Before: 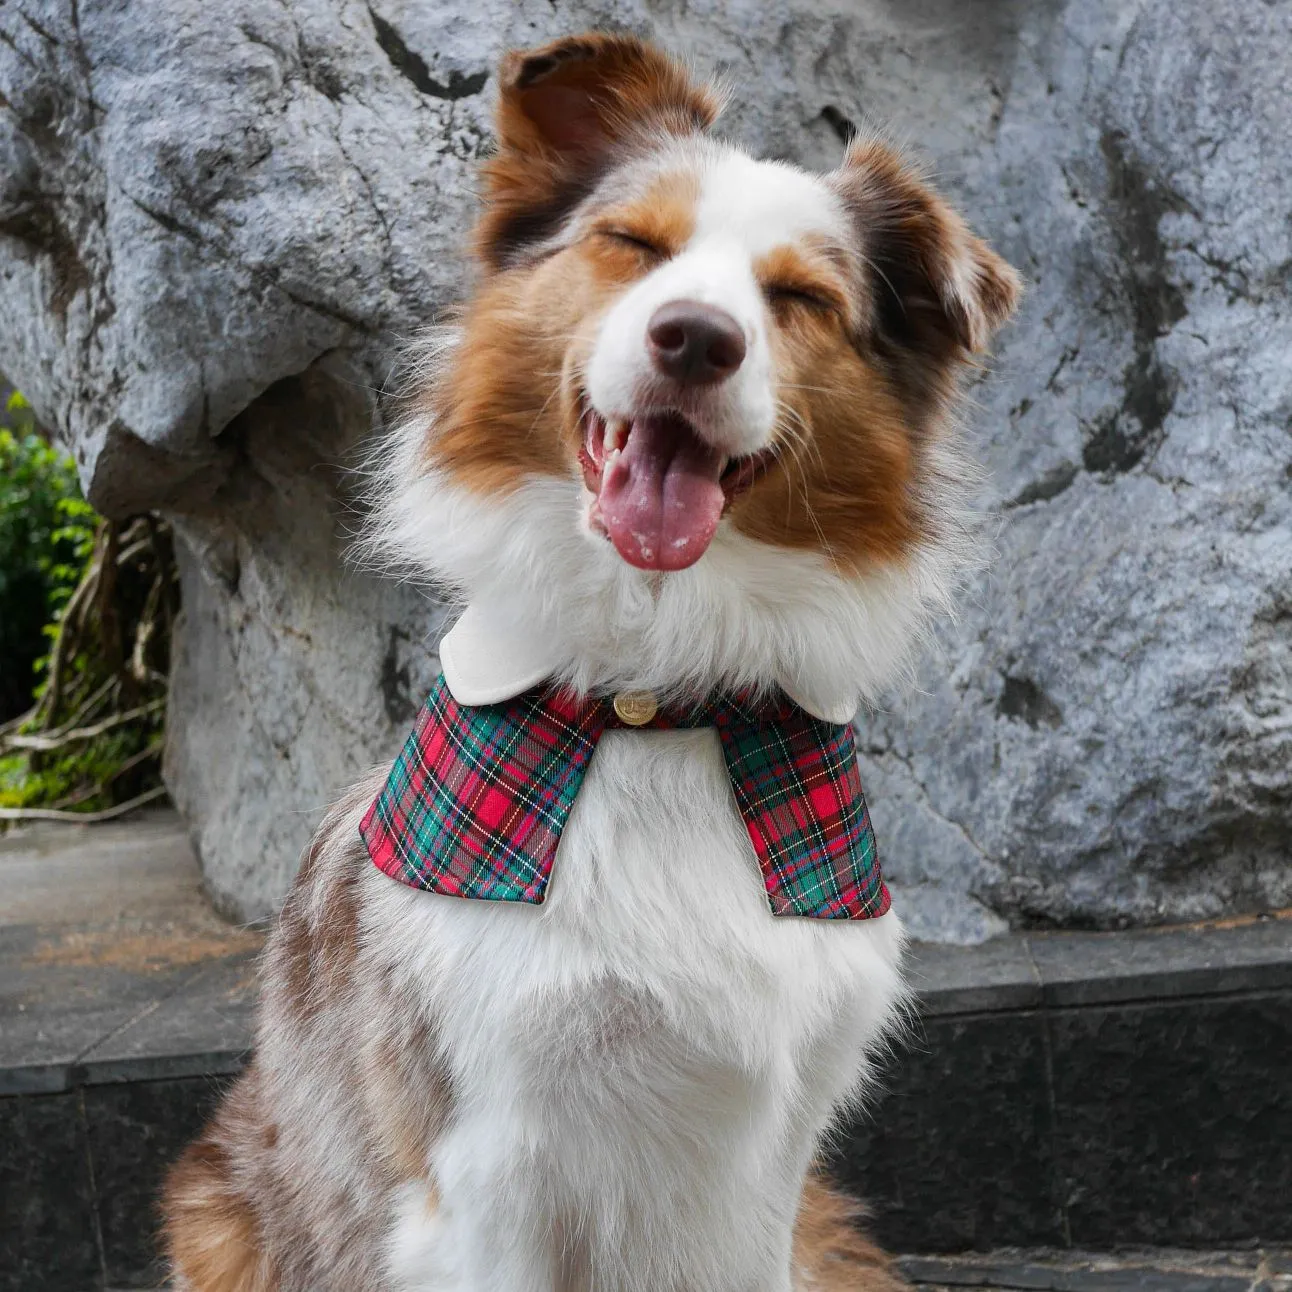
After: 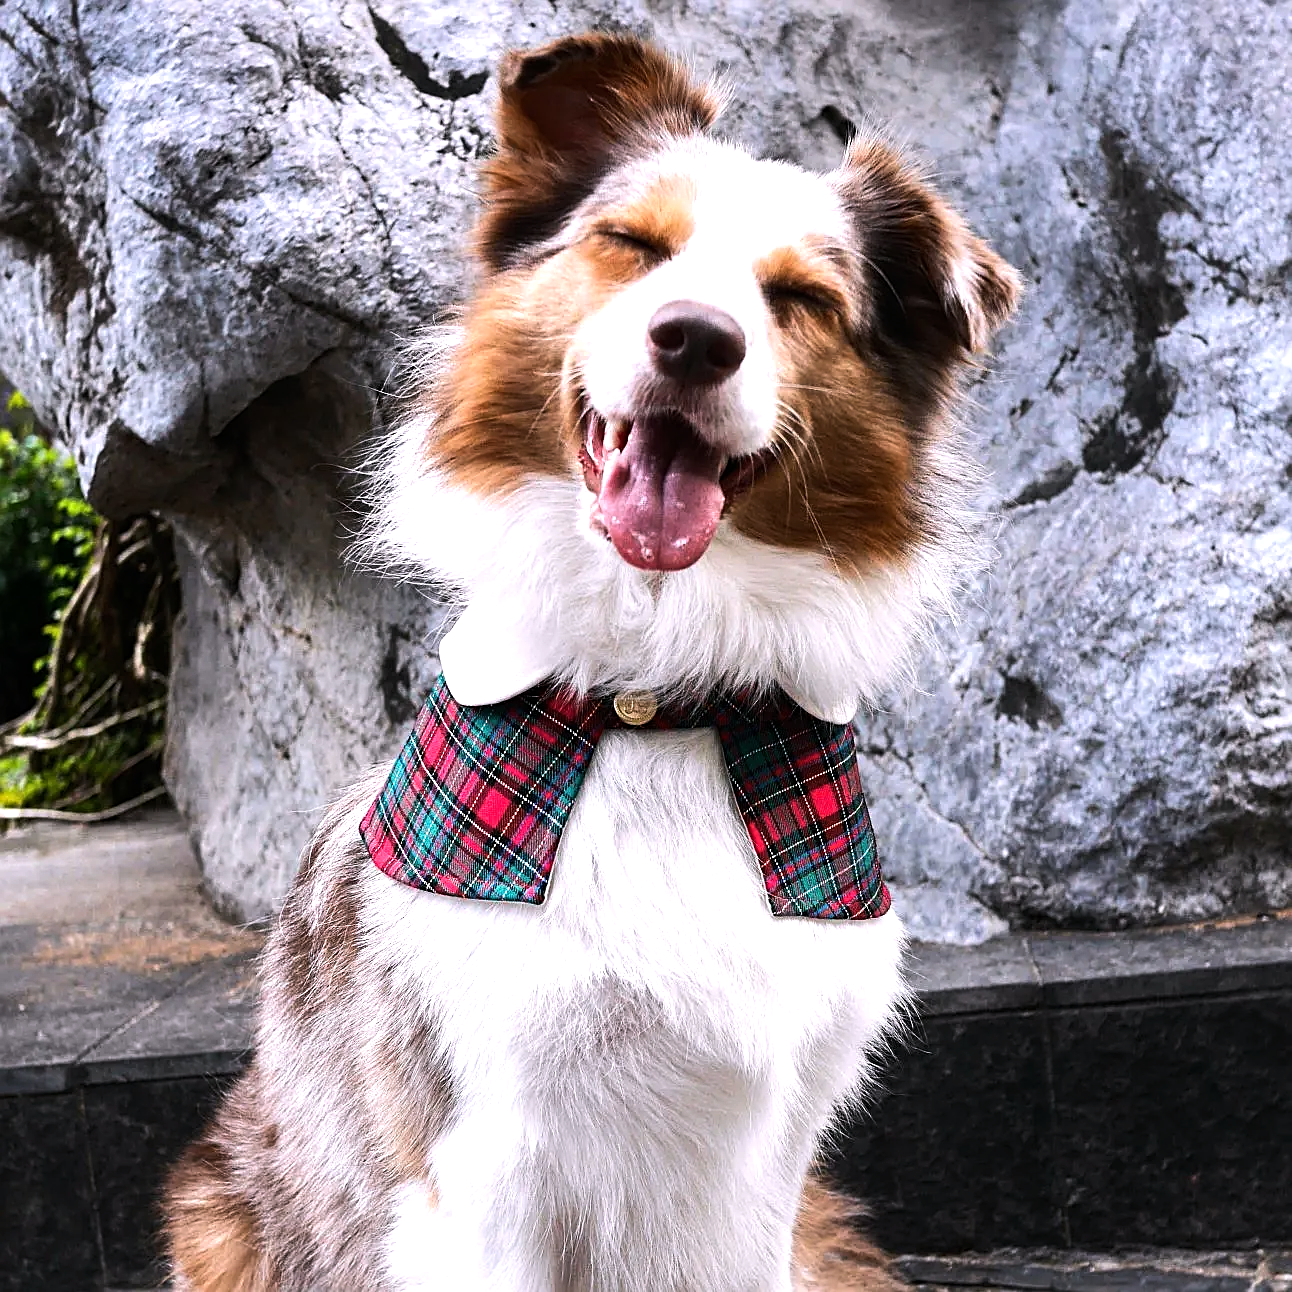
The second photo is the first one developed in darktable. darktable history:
white balance: red 1.05, blue 1.072
tone equalizer: -8 EV -1.08 EV, -7 EV -1.01 EV, -6 EV -0.867 EV, -5 EV -0.578 EV, -3 EV 0.578 EV, -2 EV 0.867 EV, -1 EV 1.01 EV, +0 EV 1.08 EV, edges refinement/feathering 500, mask exposure compensation -1.57 EV, preserve details no
sharpen: on, module defaults
